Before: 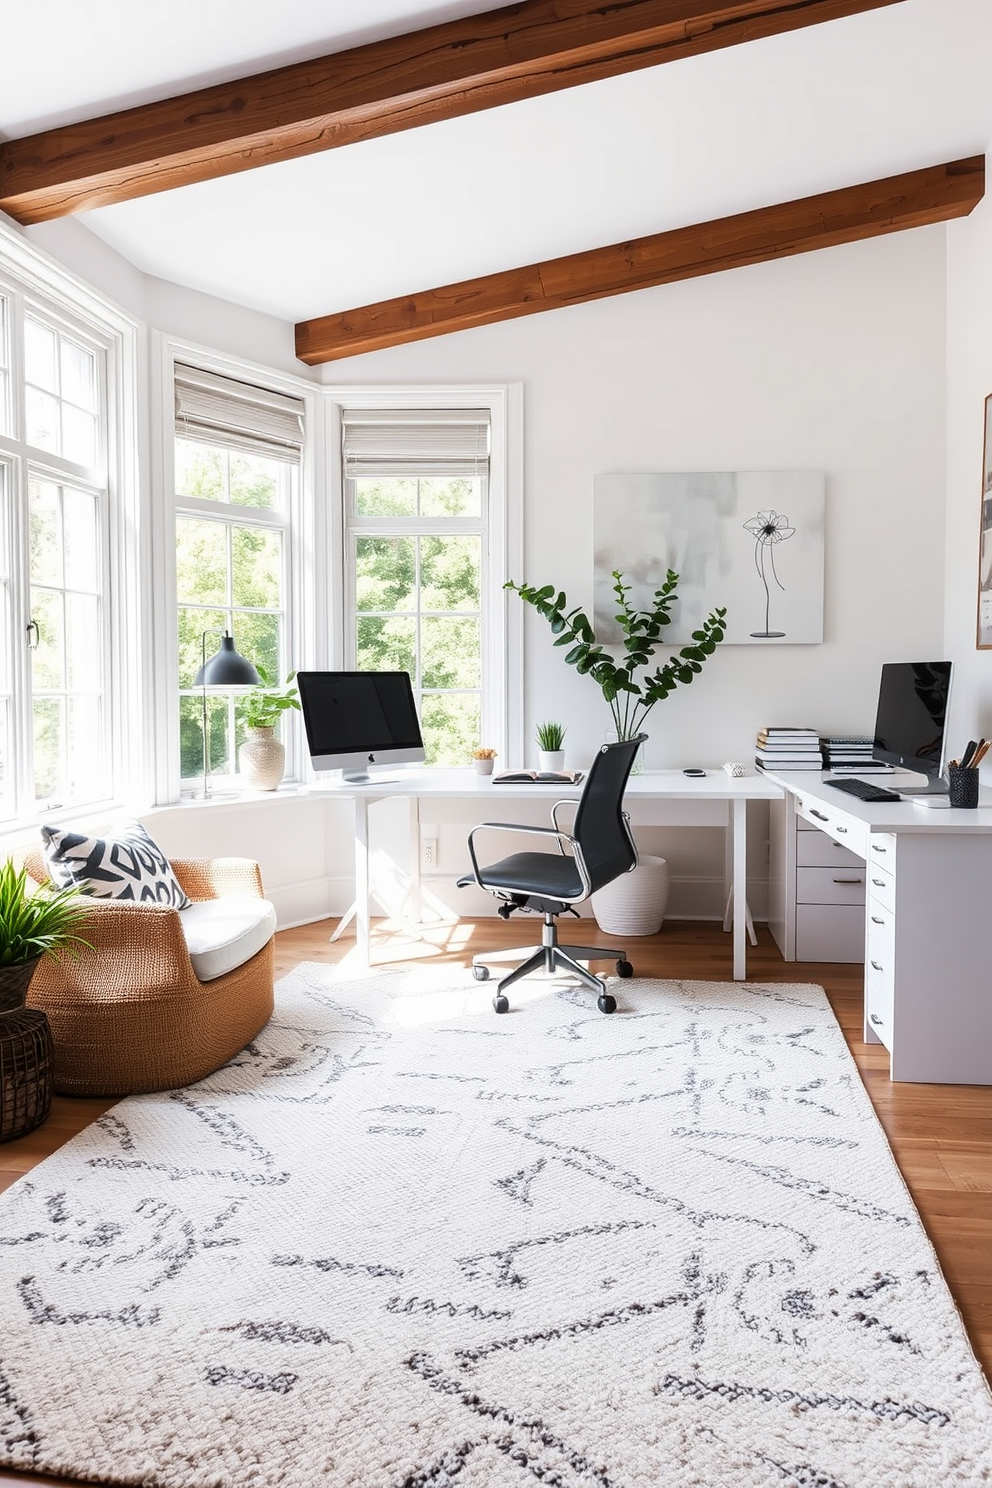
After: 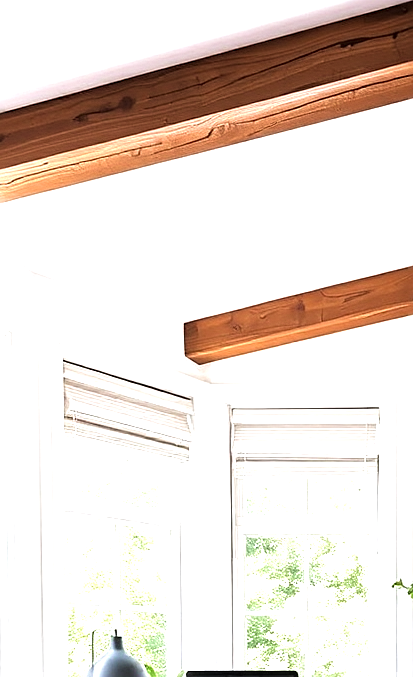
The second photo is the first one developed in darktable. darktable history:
crop and rotate: left 11.204%, top 0.099%, right 47.088%, bottom 54.396%
sharpen: on, module defaults
velvia: on, module defaults
tone equalizer: -8 EV -1.08 EV, -7 EV -0.976 EV, -6 EV -0.845 EV, -5 EV -0.582 EV, -3 EV 0.601 EV, -2 EV 0.883 EV, -1 EV 1.01 EV, +0 EV 1.08 EV
